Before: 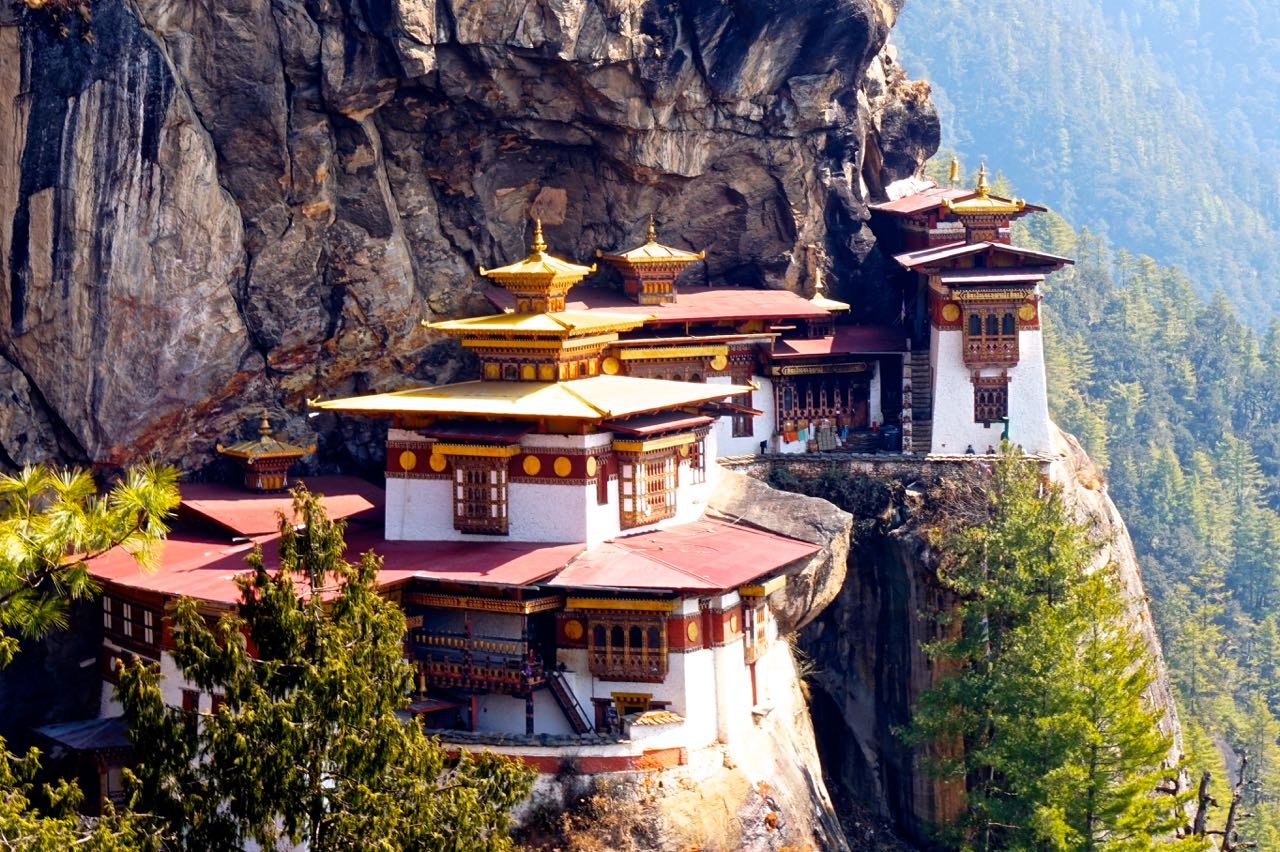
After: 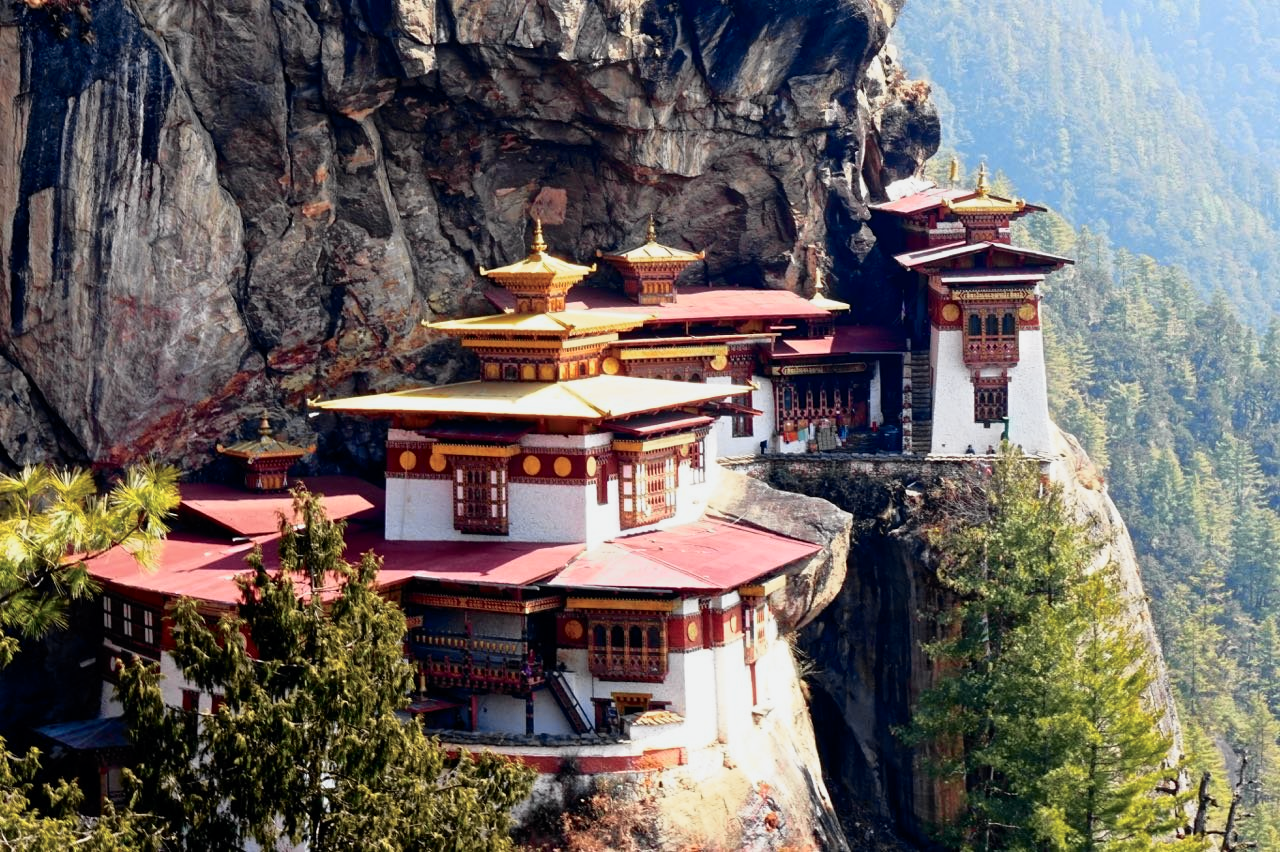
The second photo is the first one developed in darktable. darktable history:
tone curve: curves: ch0 [(0, 0) (0.058, 0.037) (0.214, 0.183) (0.304, 0.288) (0.561, 0.554) (0.687, 0.677) (0.768, 0.768) (0.858, 0.861) (0.987, 0.945)]; ch1 [(0, 0) (0.172, 0.123) (0.312, 0.296) (0.432, 0.448) (0.471, 0.469) (0.502, 0.5) (0.521, 0.505) (0.565, 0.569) (0.663, 0.663) (0.703, 0.721) (0.857, 0.917) (1, 1)]; ch2 [(0, 0) (0.411, 0.424) (0.485, 0.497) (0.502, 0.5) (0.517, 0.511) (0.556, 0.551) (0.626, 0.594) (0.709, 0.661) (1, 1)], color space Lab, independent channels, preserve colors none
